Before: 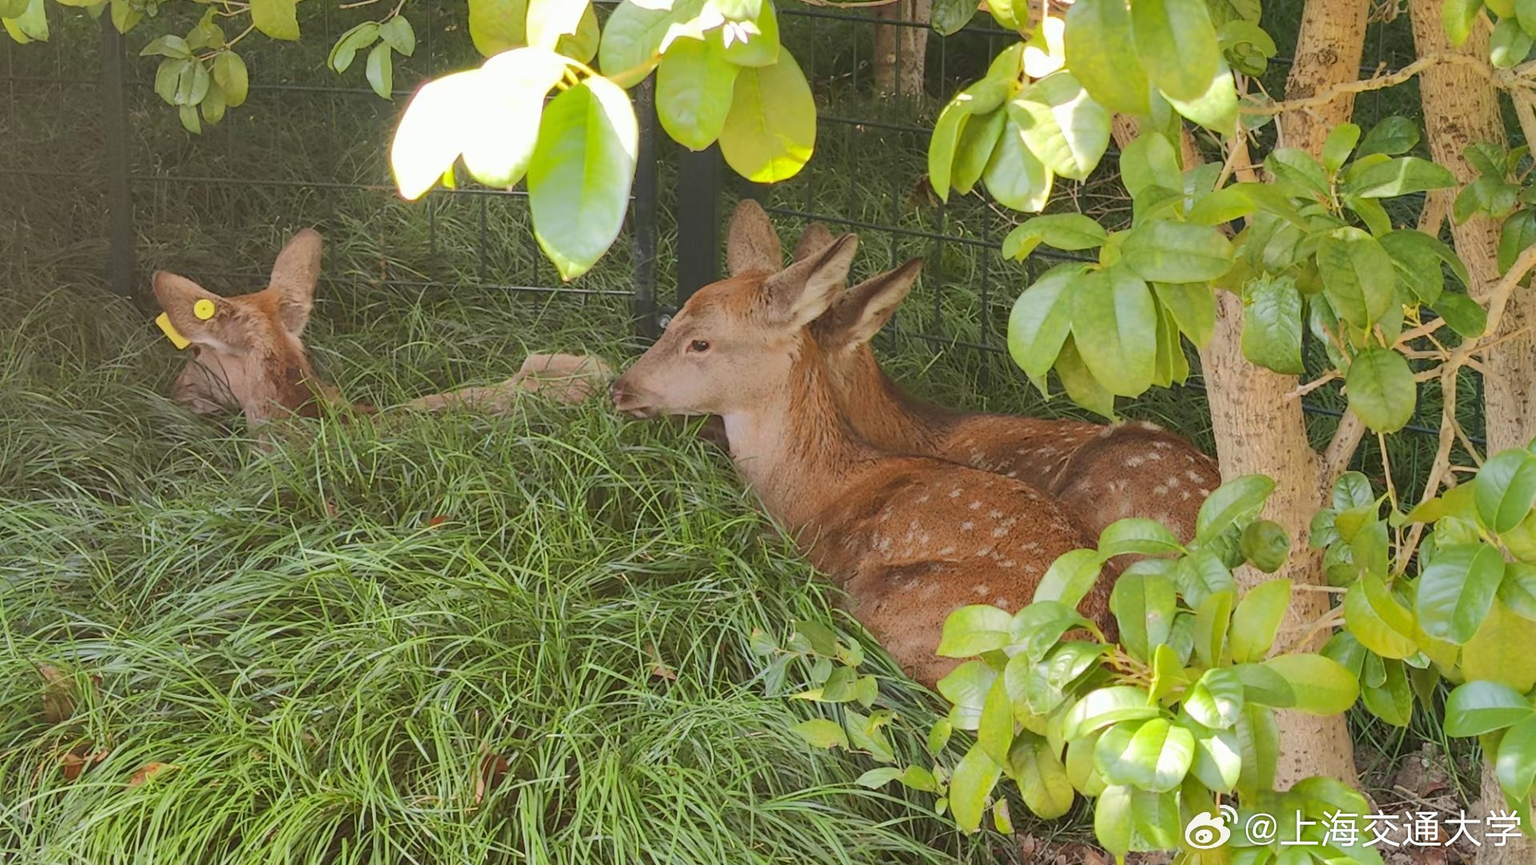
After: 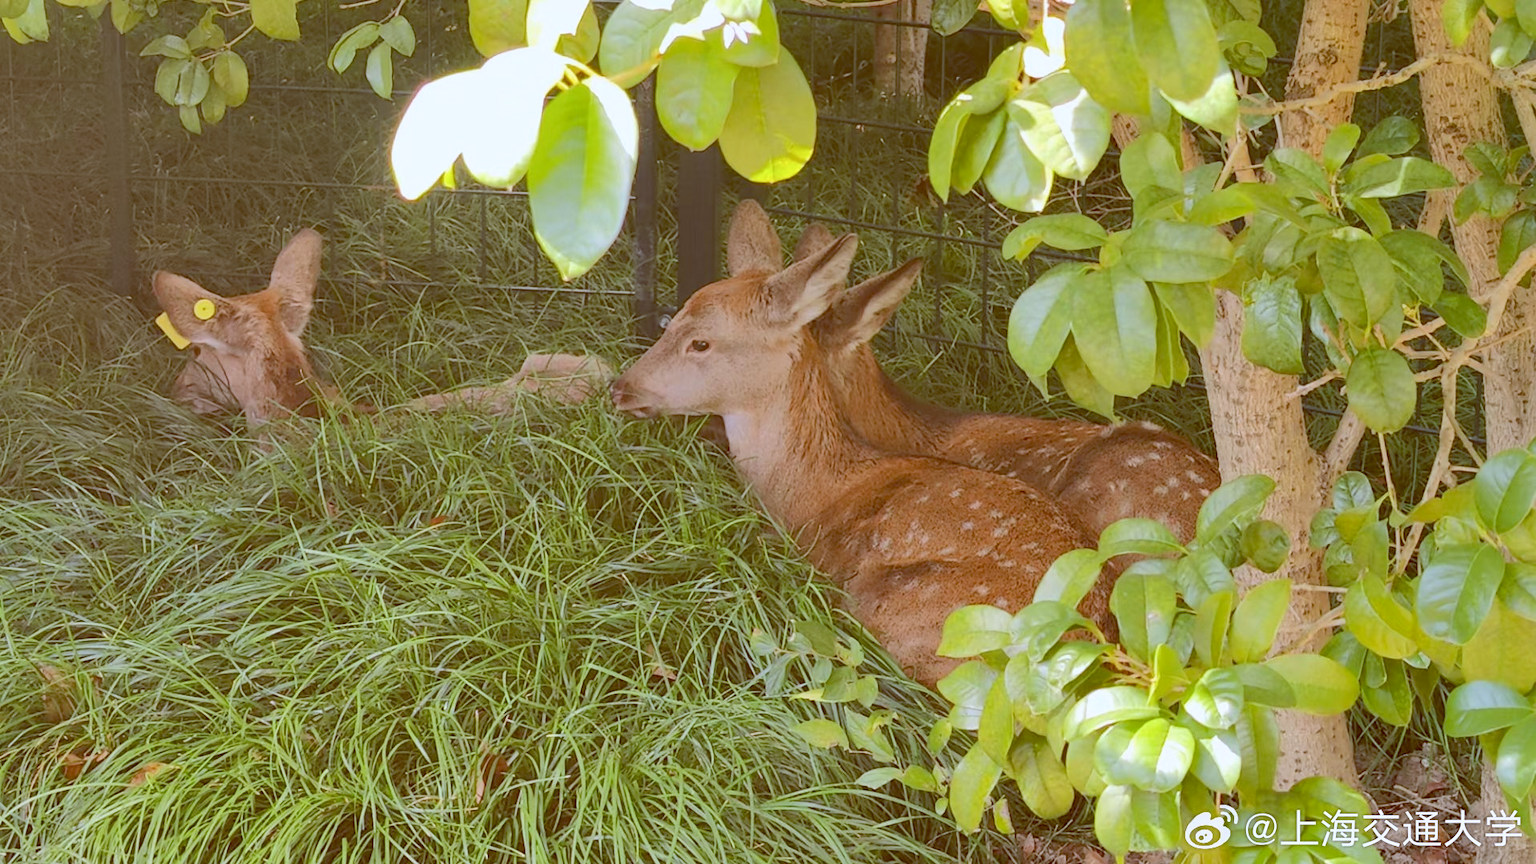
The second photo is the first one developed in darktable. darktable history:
color calibration: illuminant as shot in camera, x 0.358, y 0.373, temperature 4628.91 K
color balance: lift [1, 1.011, 0.999, 0.989], gamma [1.109, 1.045, 1.039, 0.955], gain [0.917, 0.936, 0.952, 1.064], contrast 2.32%, contrast fulcrum 19%, output saturation 101%
